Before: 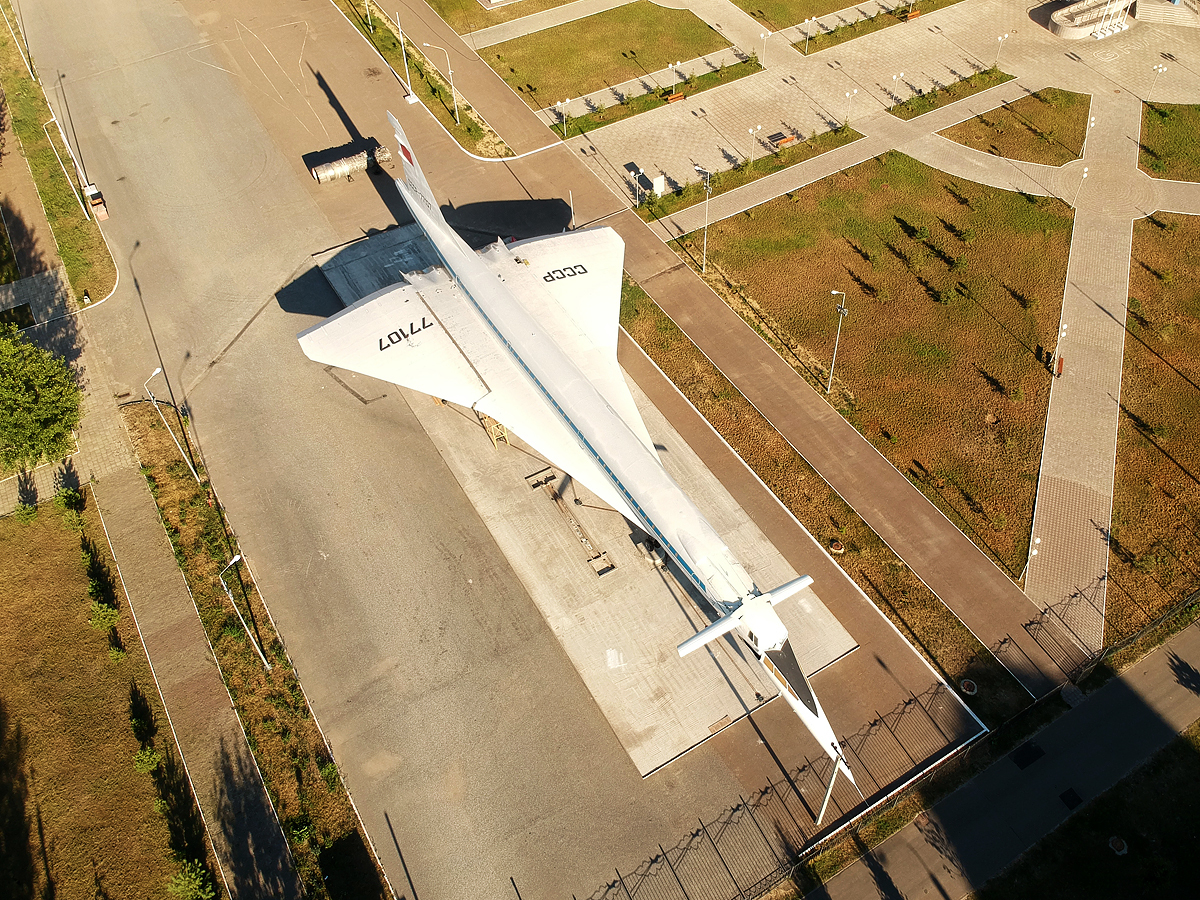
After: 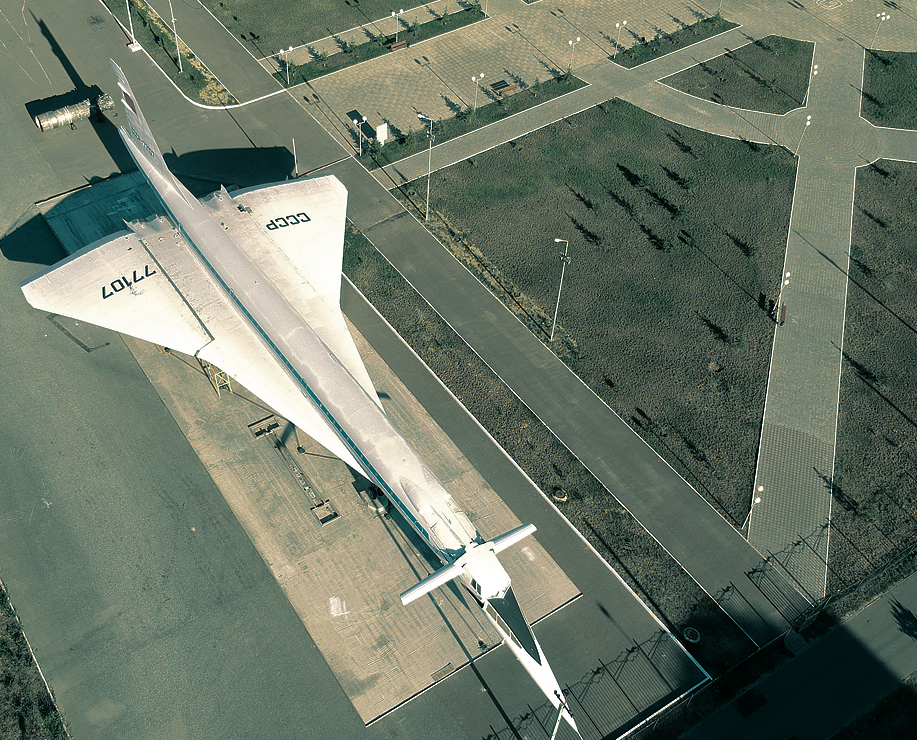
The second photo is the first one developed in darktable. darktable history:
crop: left 23.095%, top 5.827%, bottom 11.854%
base curve: curves: ch0 [(0, 0) (0.826, 0.587) (1, 1)]
velvia: on, module defaults
split-toning: shadows › hue 186.43°, highlights › hue 49.29°, compress 30.29%
